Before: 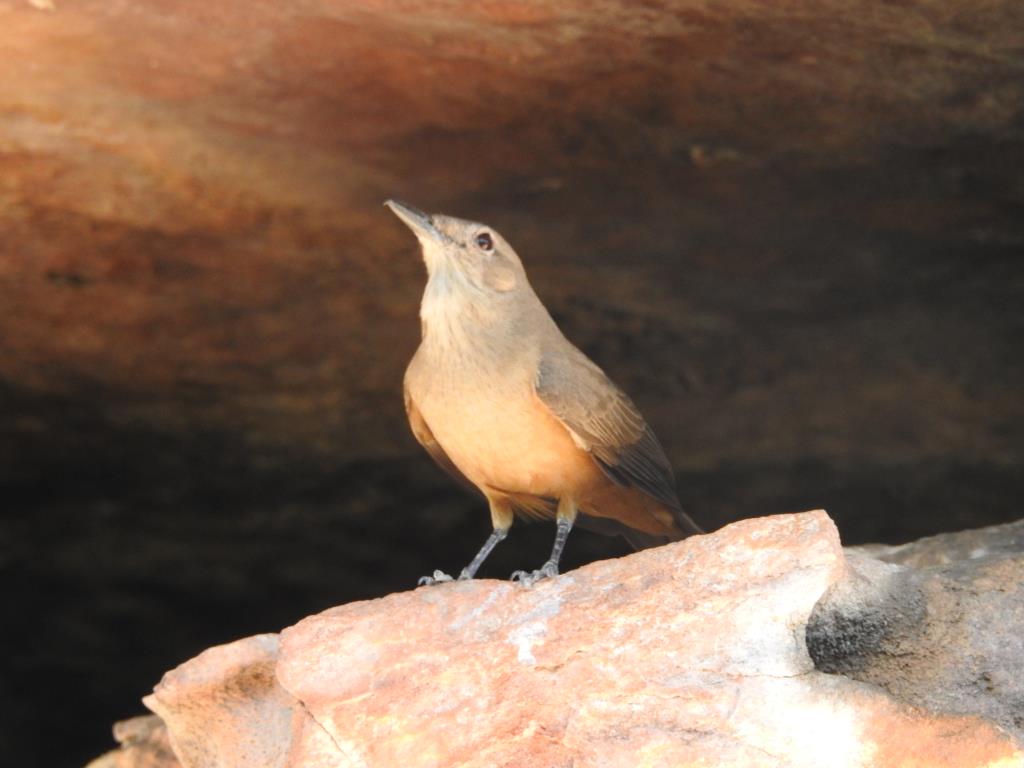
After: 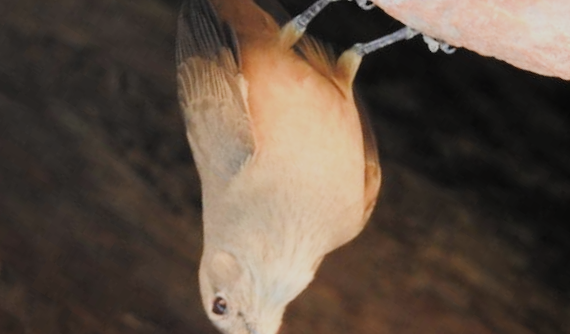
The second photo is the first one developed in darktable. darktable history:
exposure: exposure 0.135 EV, compensate highlight preservation false
filmic rgb: black relative exposure -7.65 EV, white relative exposure 4.56 EV, hardness 3.61, add noise in highlights 0.002, color science v3 (2019), use custom middle-gray values true, contrast in highlights soft
crop and rotate: angle 148.45°, left 9.129%, top 15.567%, right 4.53%, bottom 16.909%
